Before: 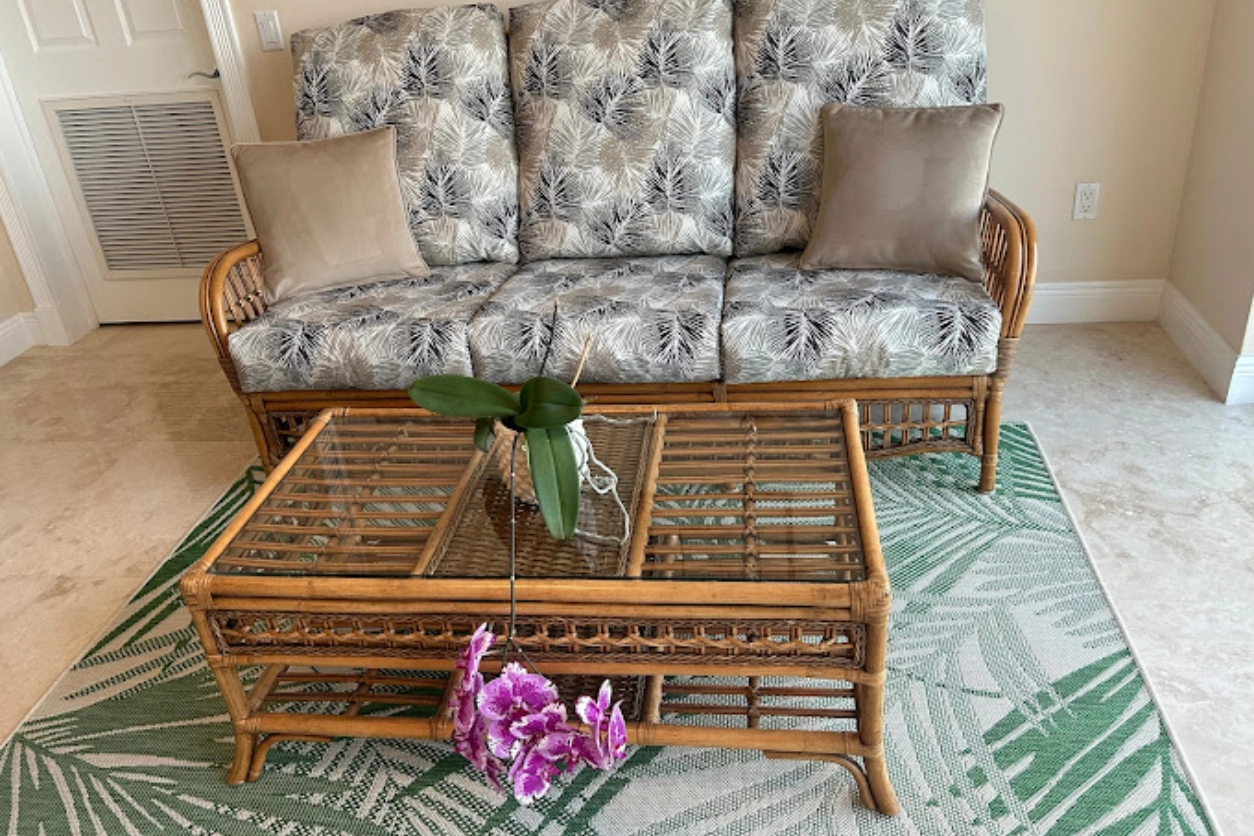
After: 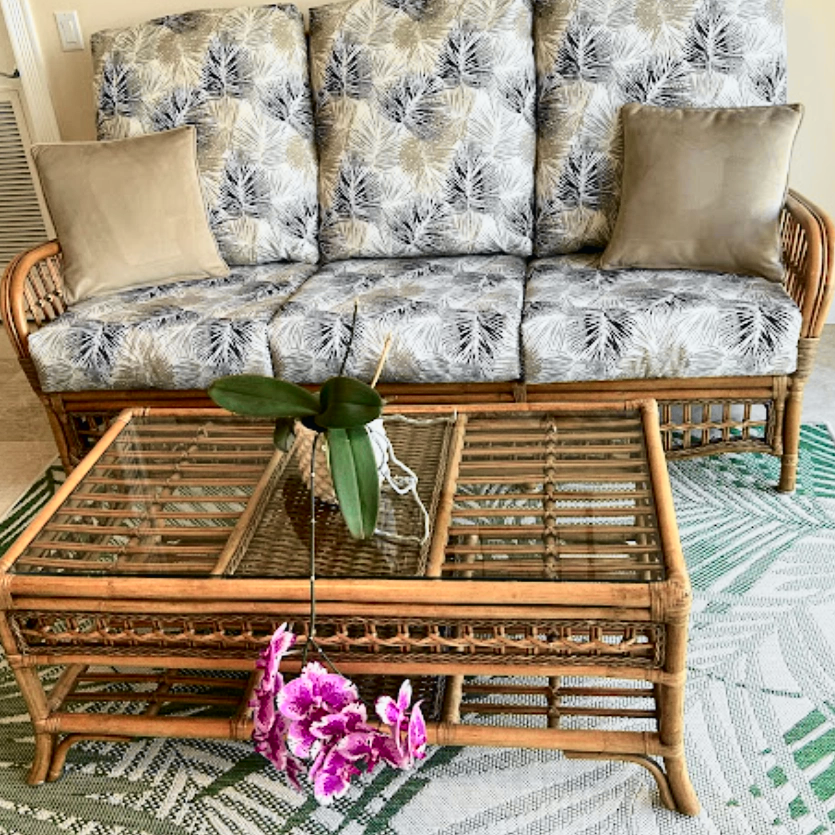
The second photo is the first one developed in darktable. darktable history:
local contrast: highlights 101%, shadows 99%, detail 119%, midtone range 0.2
tone curve: curves: ch0 [(0, 0.026) (0.058, 0.036) (0.246, 0.214) (0.437, 0.498) (0.55, 0.644) (0.657, 0.767) (0.822, 0.9) (1, 0.961)]; ch1 [(0, 0) (0.346, 0.307) (0.408, 0.369) (0.453, 0.457) (0.476, 0.489) (0.502, 0.498) (0.521, 0.515) (0.537, 0.531) (0.612, 0.641) (0.676, 0.728) (1, 1)]; ch2 [(0, 0) (0.346, 0.34) (0.434, 0.46) (0.485, 0.494) (0.5, 0.494) (0.511, 0.508) (0.537, 0.564) (0.579, 0.599) (0.663, 0.67) (1, 1)], color space Lab, independent channels, preserve colors none
crop and rotate: left 15.959%, right 17.439%
